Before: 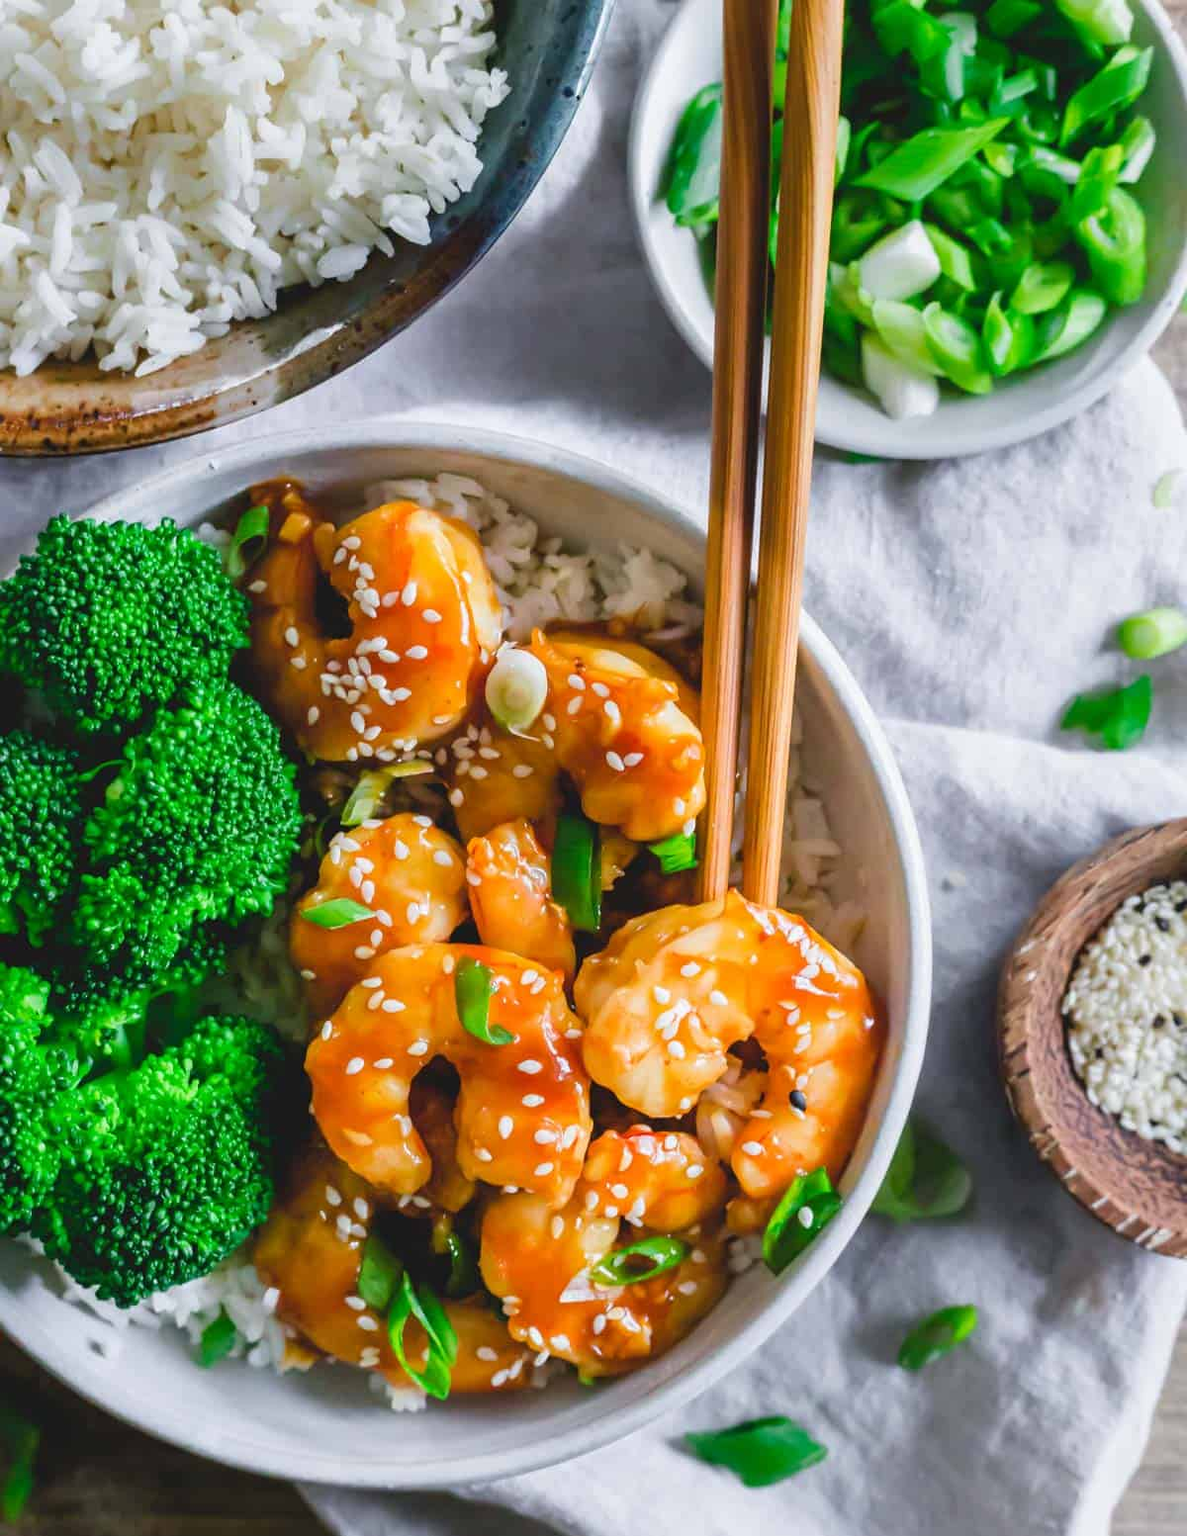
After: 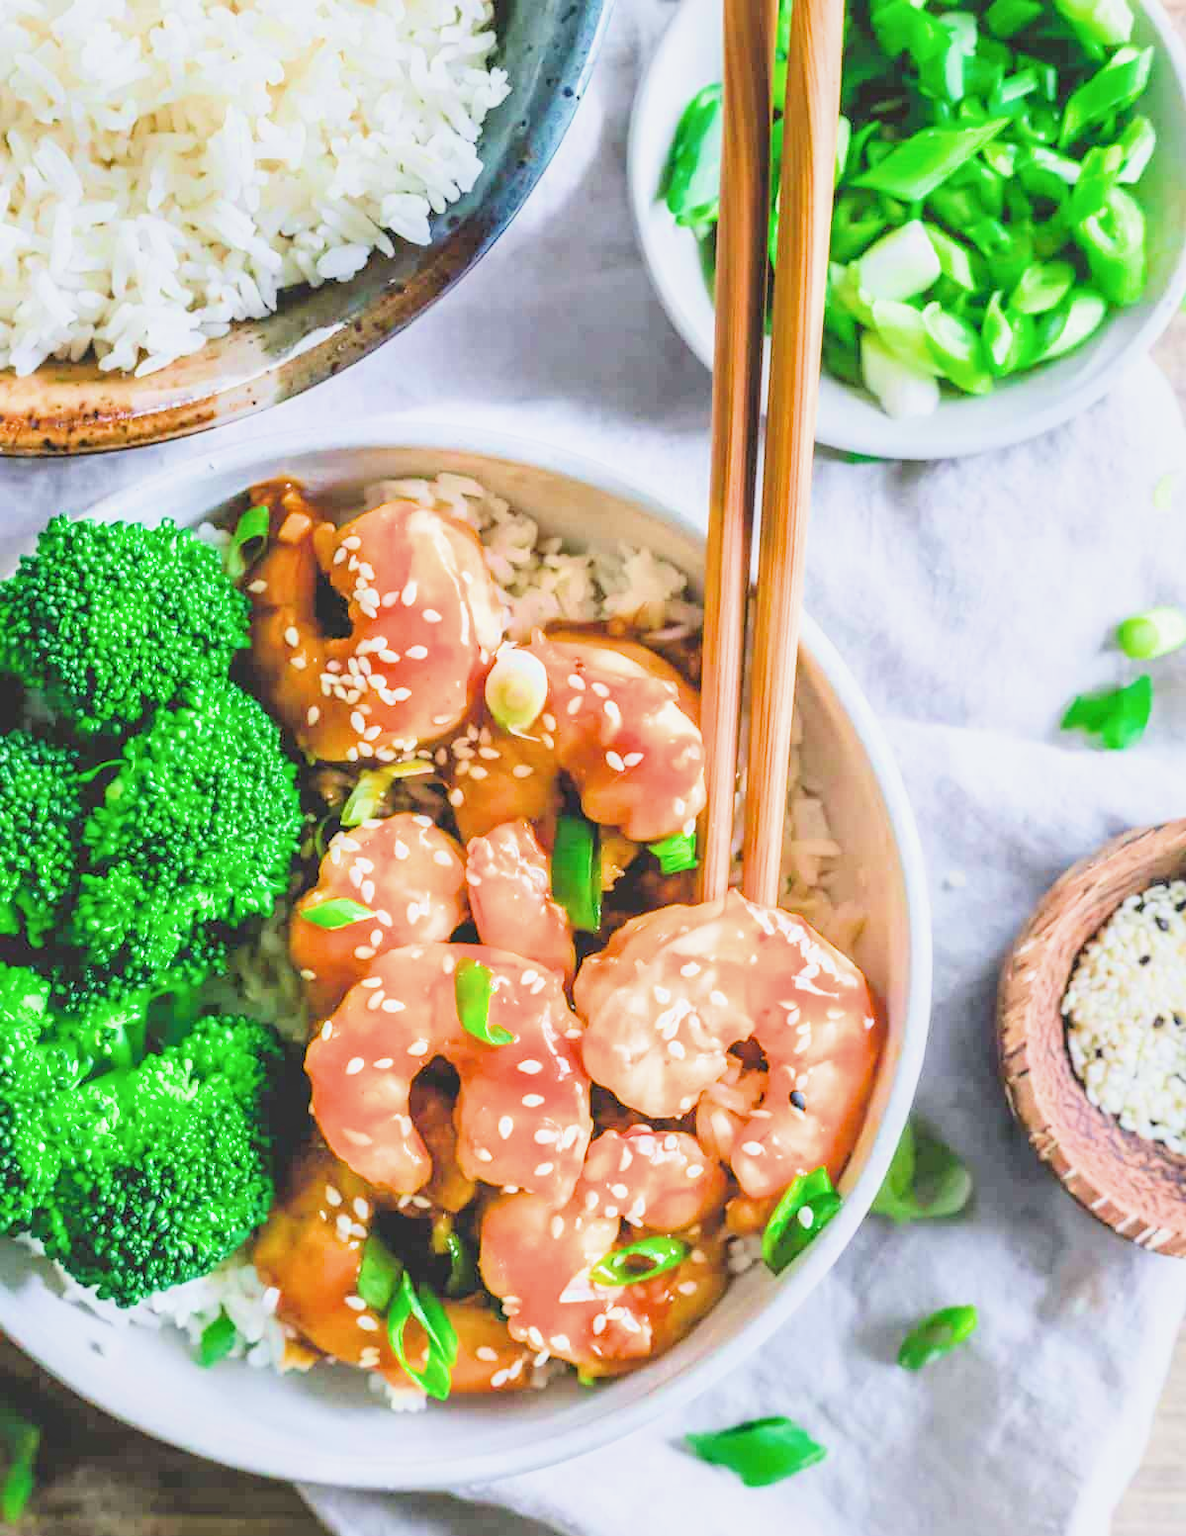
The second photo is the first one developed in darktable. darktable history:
filmic rgb: black relative exposure -7.24 EV, white relative exposure 5.08 EV, hardness 3.21, color science v6 (2022)
contrast brightness saturation: contrast -0.1, saturation -0.08
tone equalizer: on, module defaults
local contrast: shadows 95%, midtone range 0.497
exposure: black level correction 0, exposure 2.091 EV, compensate exposure bias true, compensate highlight preservation false
